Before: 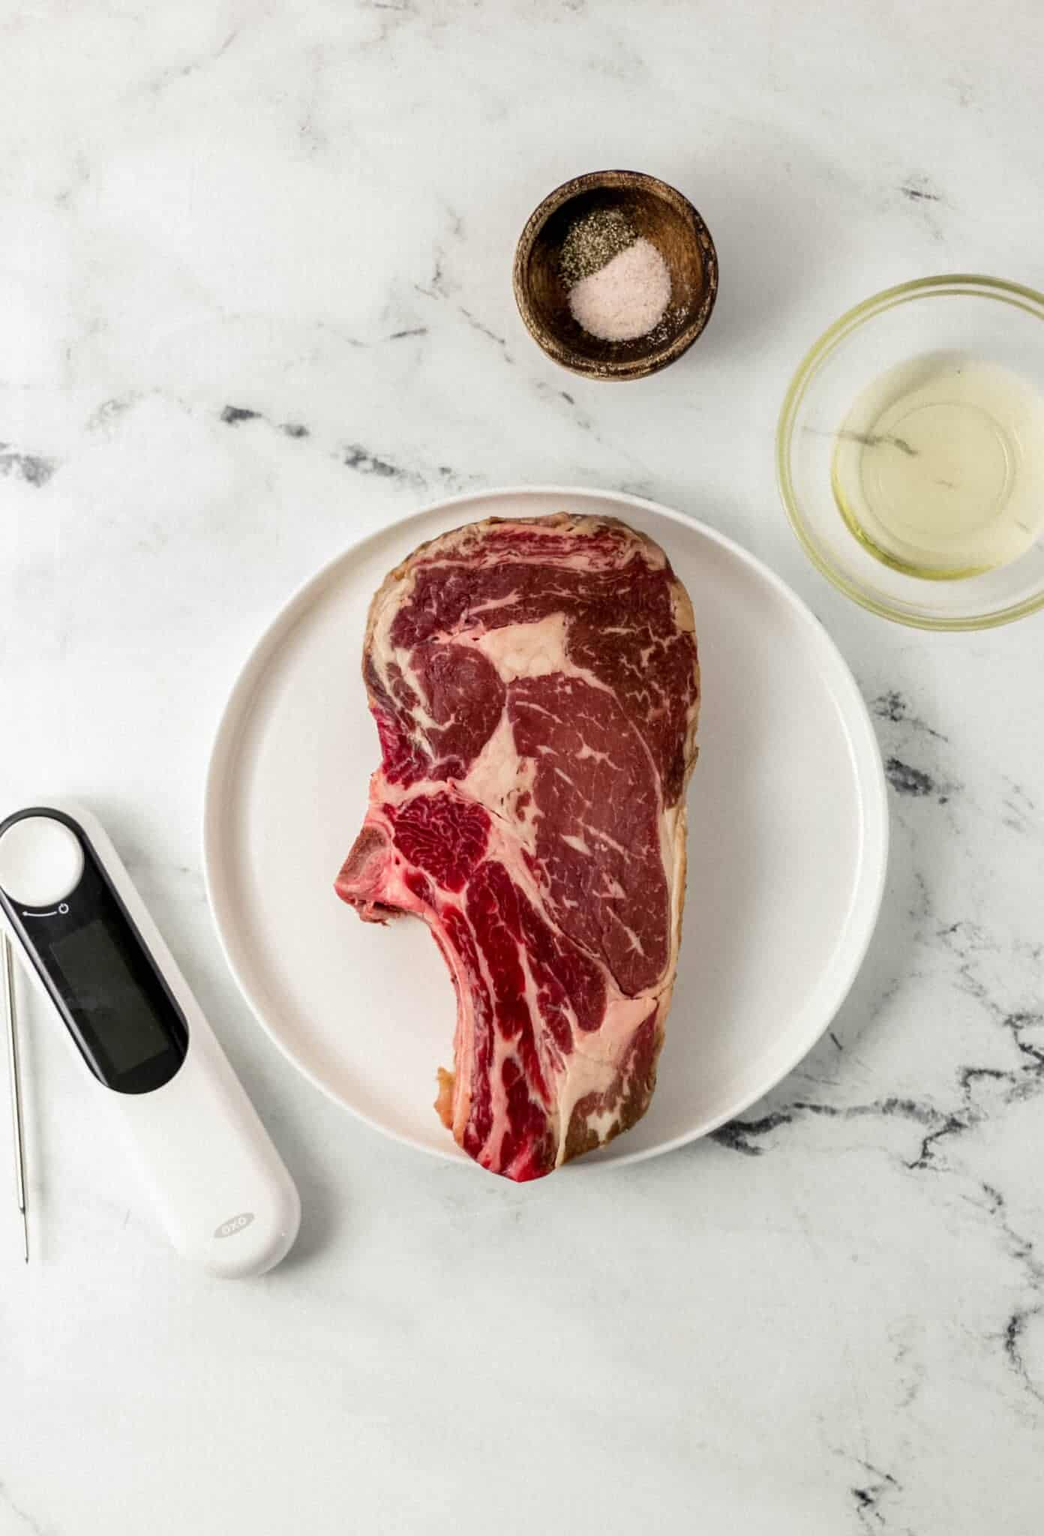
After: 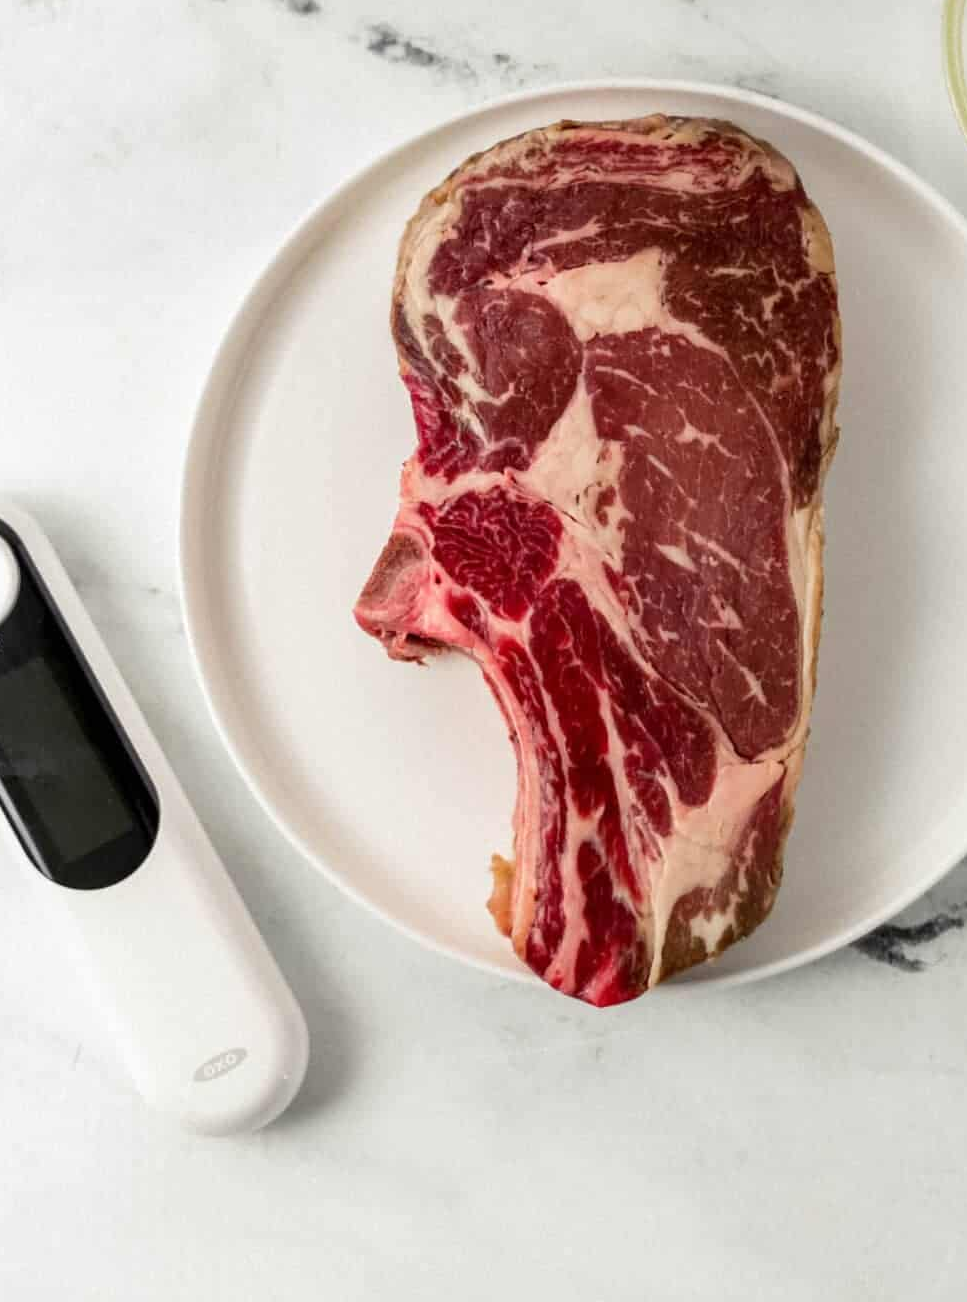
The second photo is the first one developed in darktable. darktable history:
crop: left 6.675%, top 27.786%, right 23.799%, bottom 8.638%
